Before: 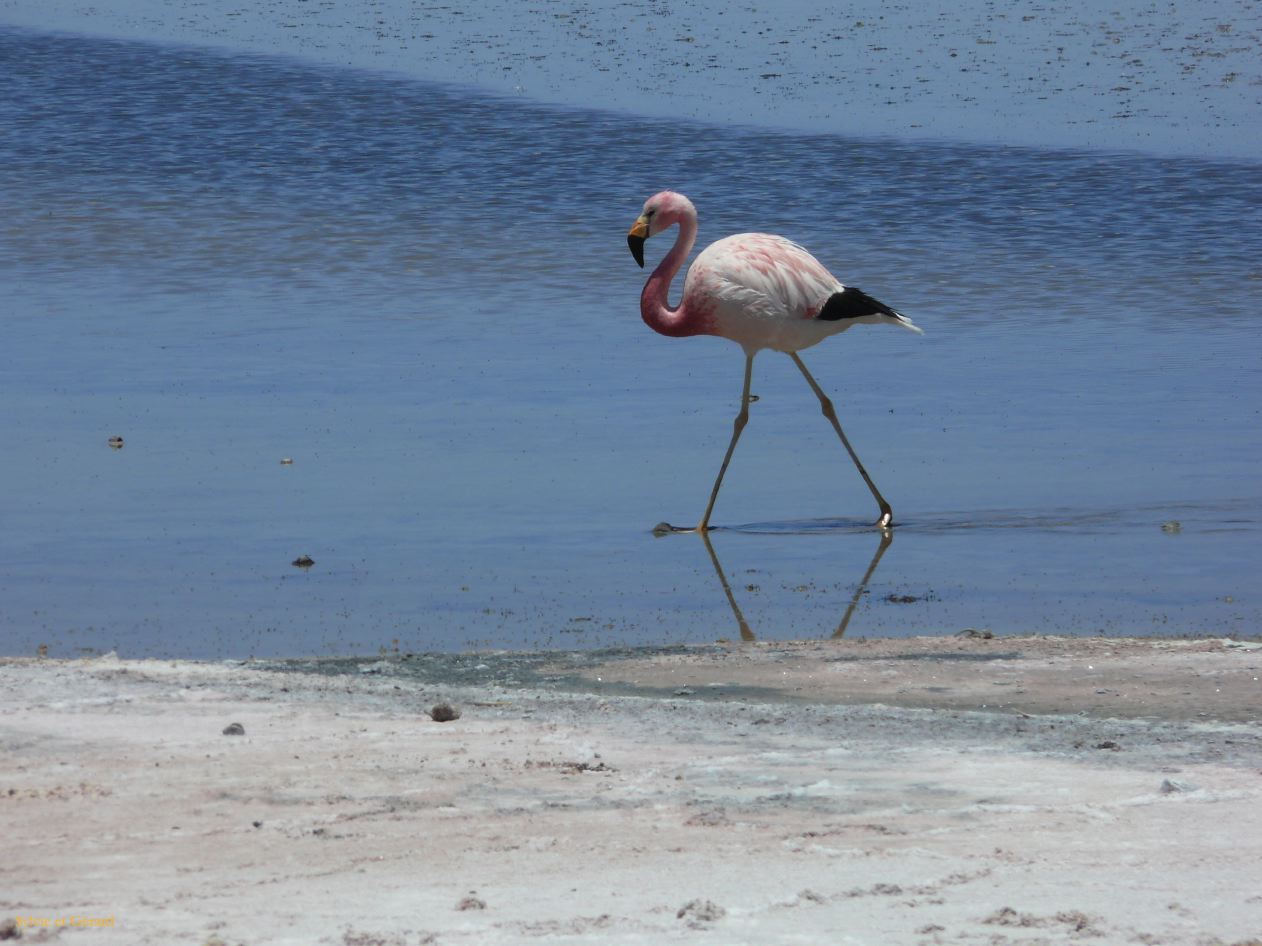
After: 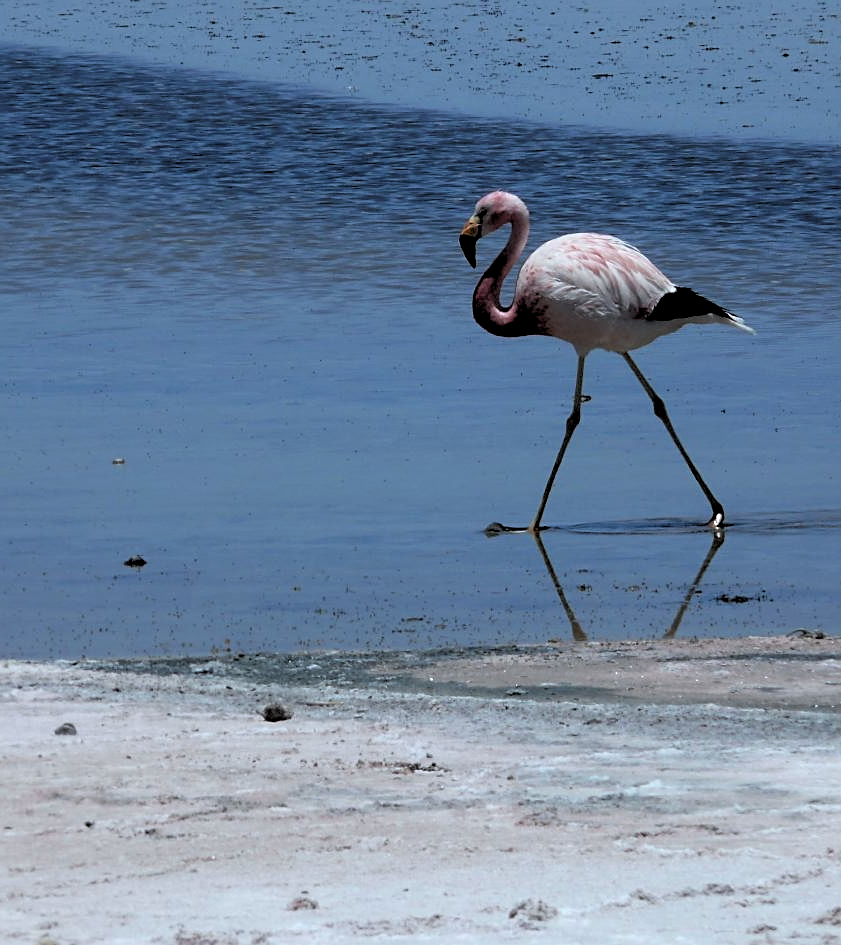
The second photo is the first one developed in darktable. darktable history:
color correction: highlights a* -0.772, highlights b* -8.92
rgb levels: levels [[0.034, 0.472, 0.904], [0, 0.5, 1], [0, 0.5, 1]]
crop and rotate: left 13.342%, right 19.991%
sharpen: on, module defaults
